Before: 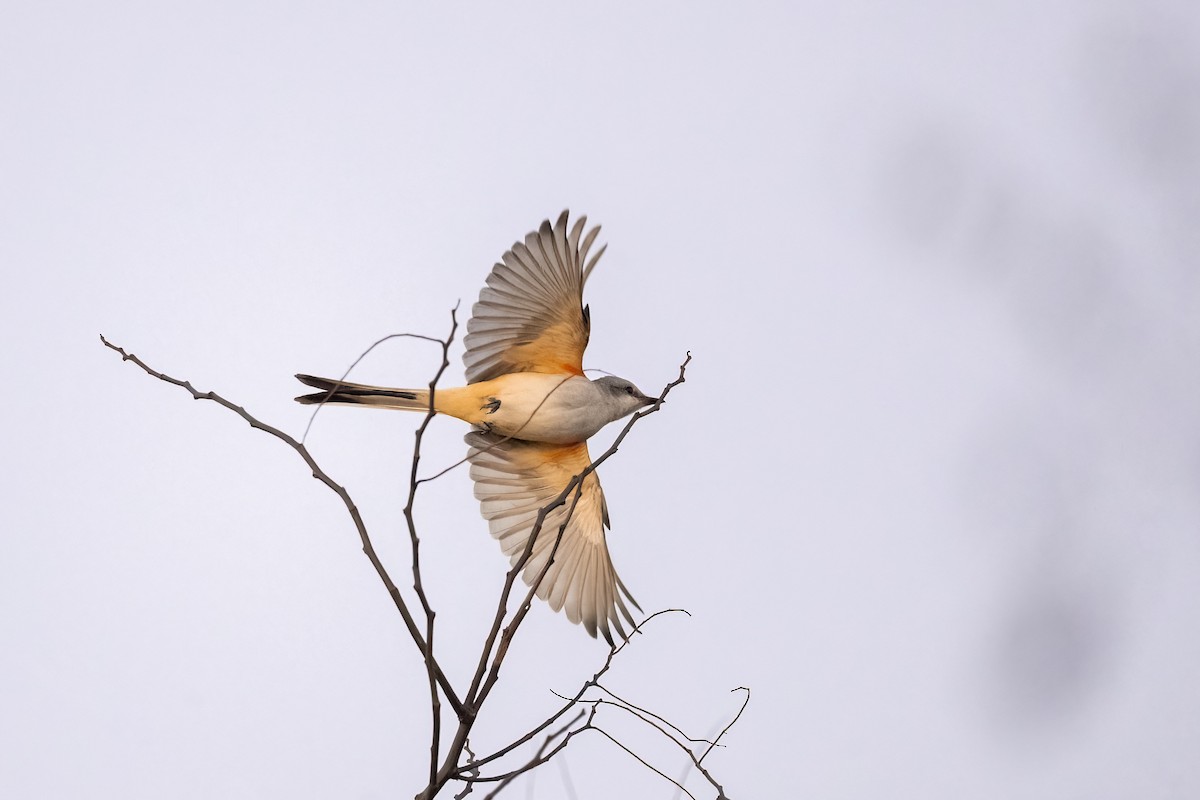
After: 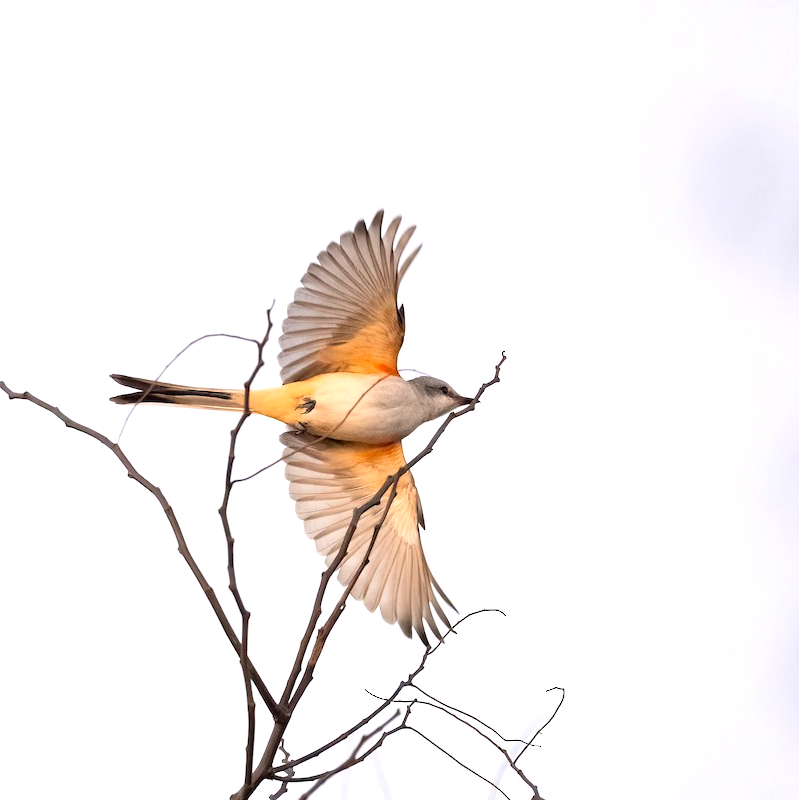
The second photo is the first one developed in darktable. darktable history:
crop: left 15.419%, right 17.914%
exposure: black level correction 0, exposure 0.5 EV, compensate exposure bias true, compensate highlight preservation false
